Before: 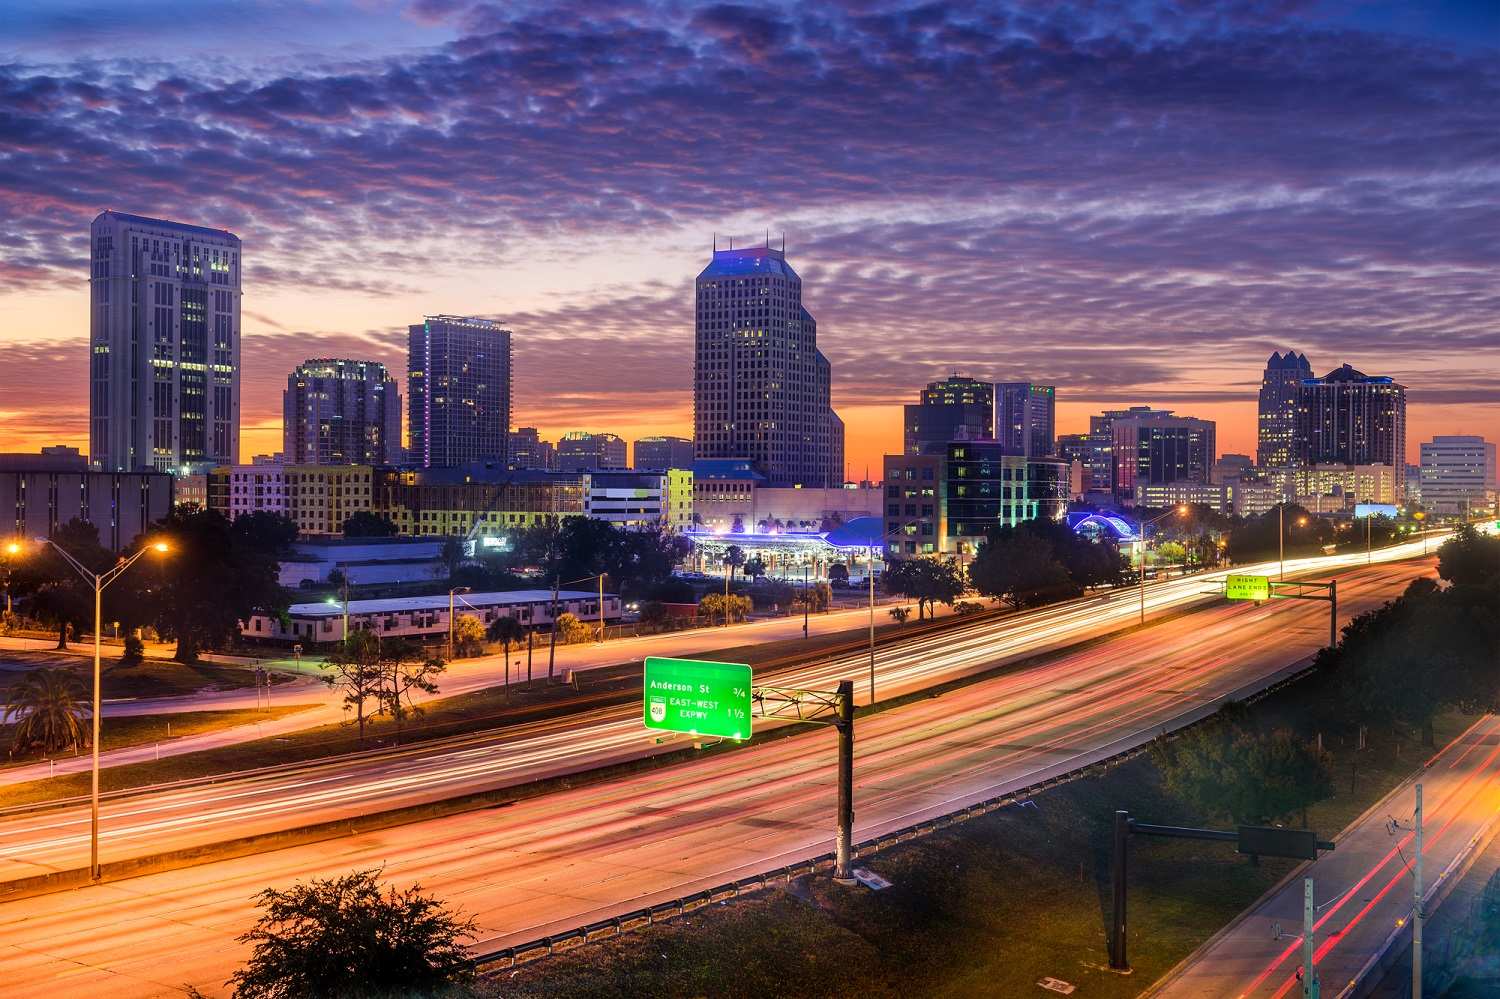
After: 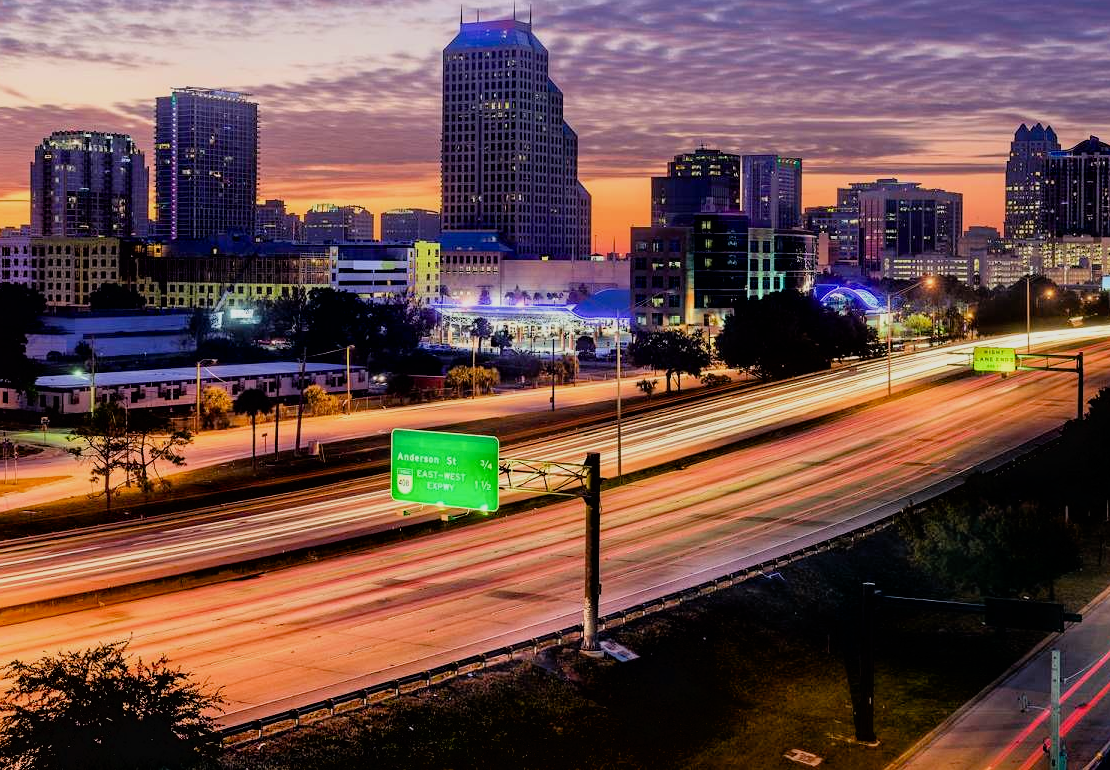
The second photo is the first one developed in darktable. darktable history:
exposure: black level correction 0.012, compensate highlight preservation false
crop: left 16.871%, top 22.857%, right 9.116%
filmic rgb: black relative exposure -7.75 EV, white relative exposure 4.4 EV, threshold 3 EV, hardness 3.76, latitude 50%, contrast 1.1, color science v5 (2021), contrast in shadows safe, contrast in highlights safe, enable highlight reconstruction true
